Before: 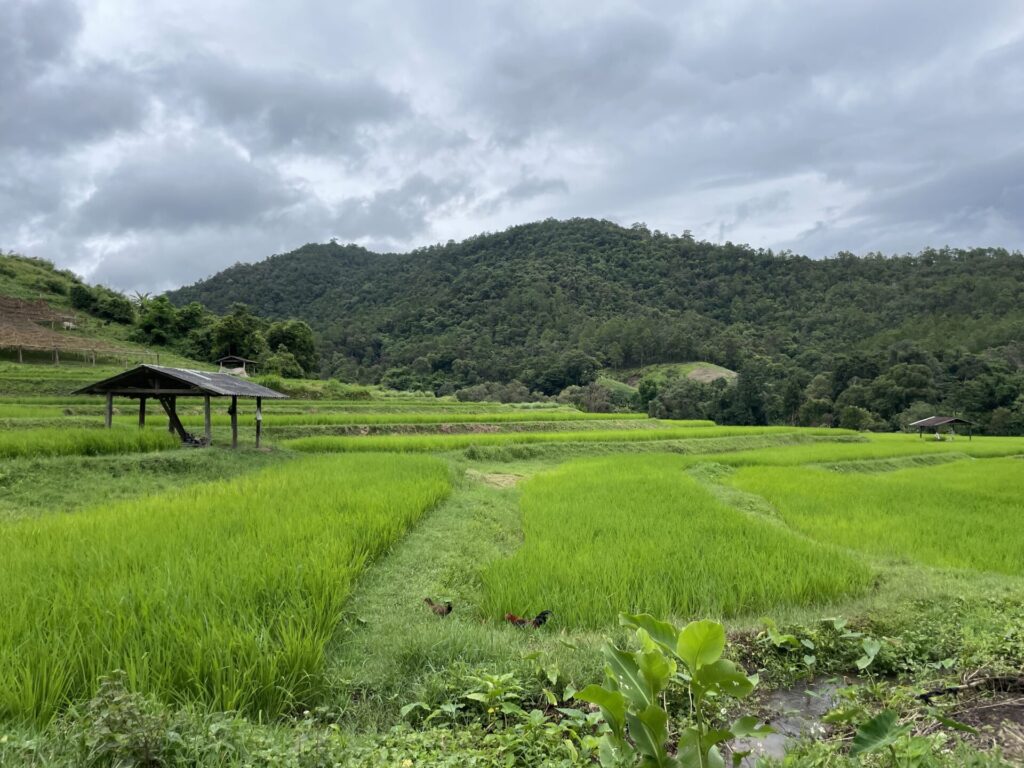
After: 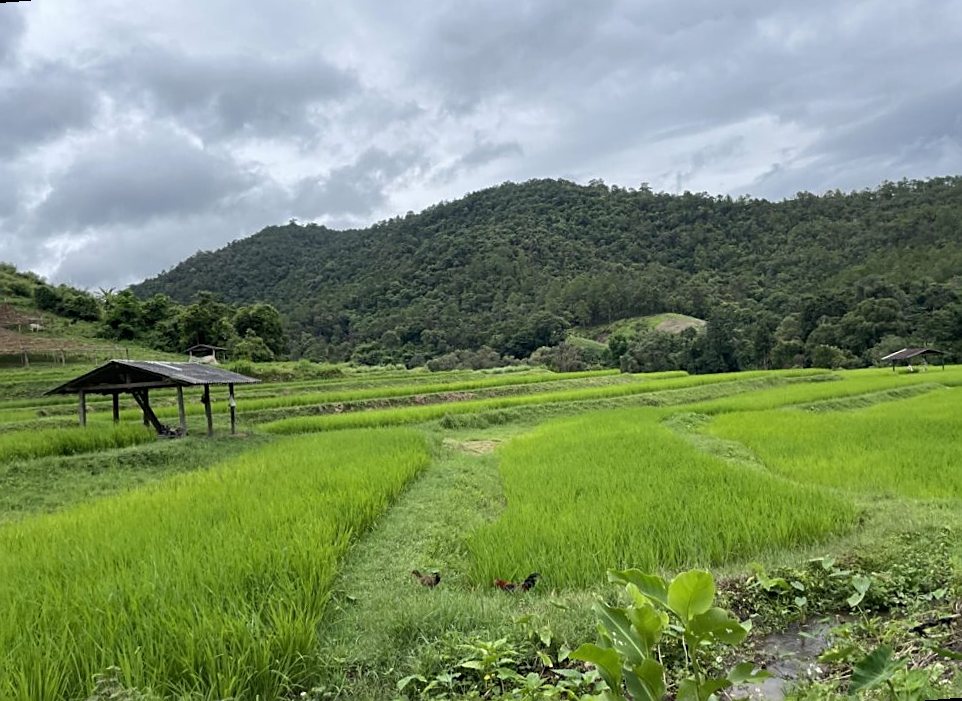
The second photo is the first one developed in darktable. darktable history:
rotate and perspective: rotation -4.57°, crop left 0.054, crop right 0.944, crop top 0.087, crop bottom 0.914
sharpen: amount 0.478
